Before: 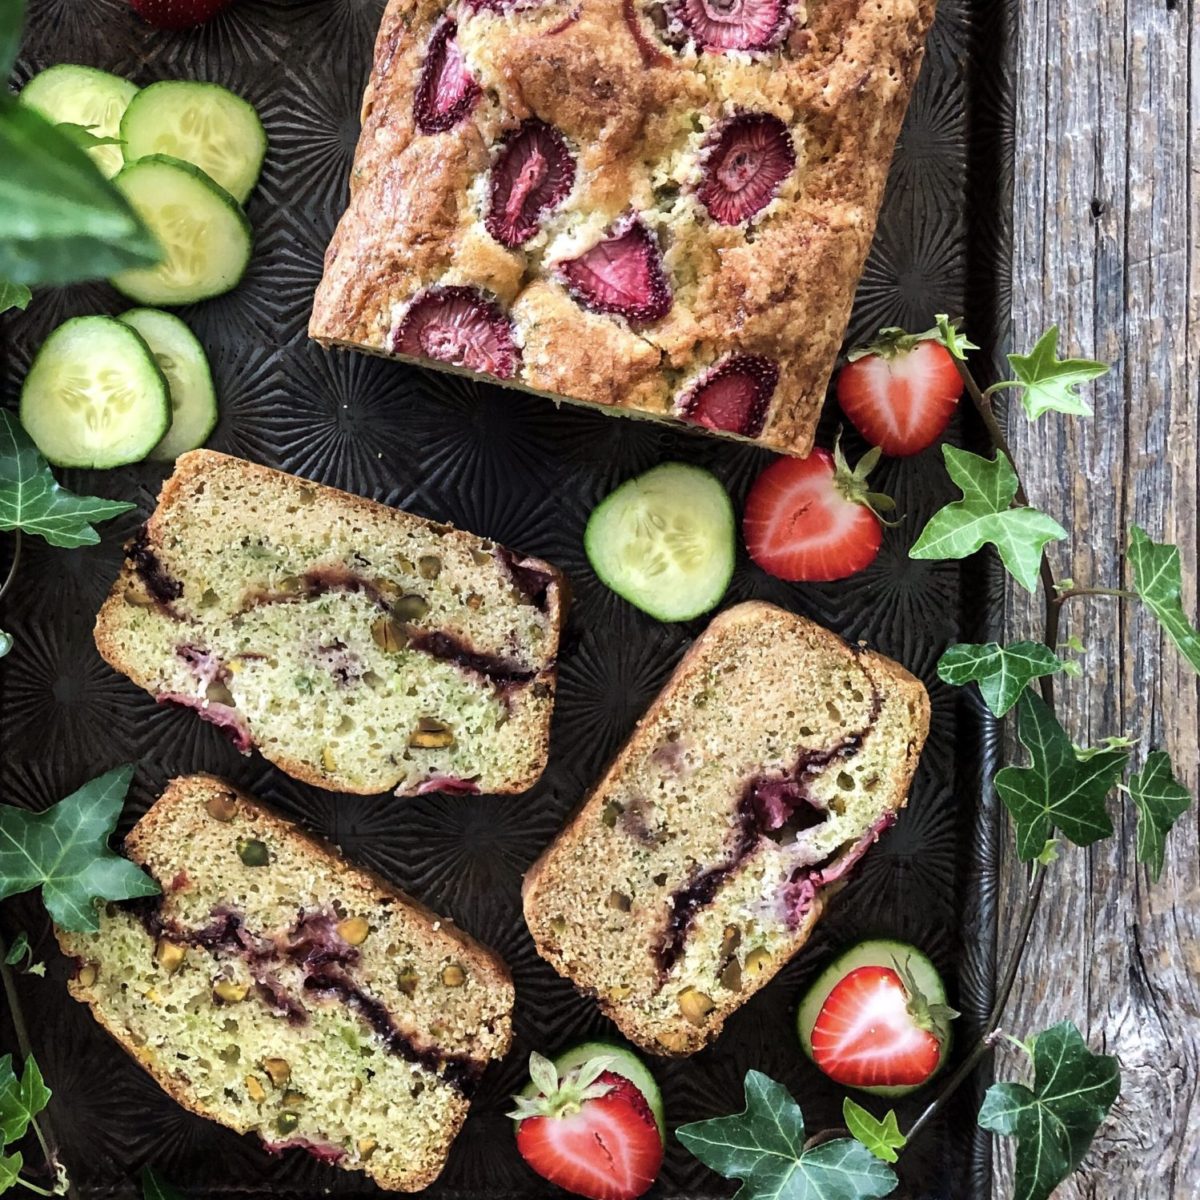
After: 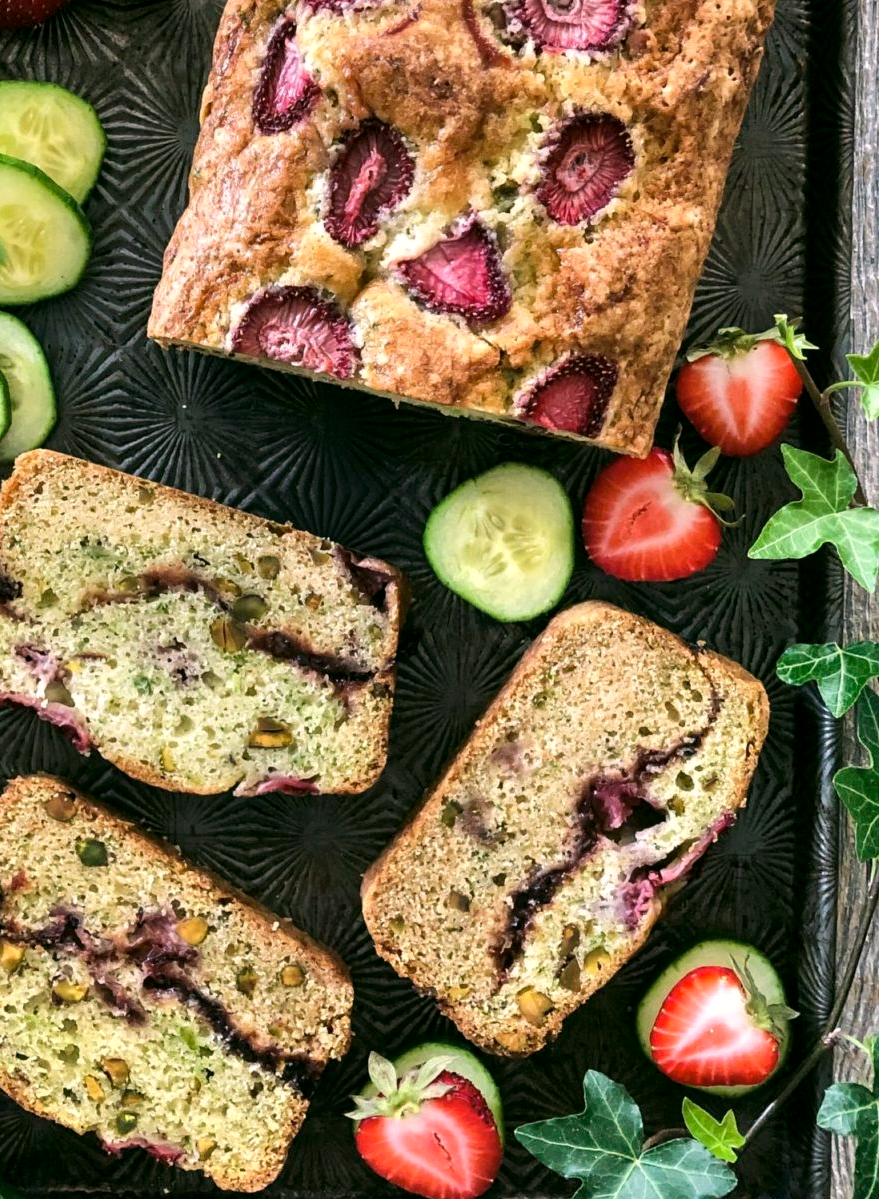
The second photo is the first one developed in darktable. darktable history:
shadows and highlights: shadows 59.69, soften with gaussian
local contrast: highlights 104%, shadows 99%, detail 120%, midtone range 0.2
color correction: highlights a* 4.53, highlights b* 4.92, shadows a* -8.04, shadows b* 4.7
crop: left 13.46%, right 13.262%
